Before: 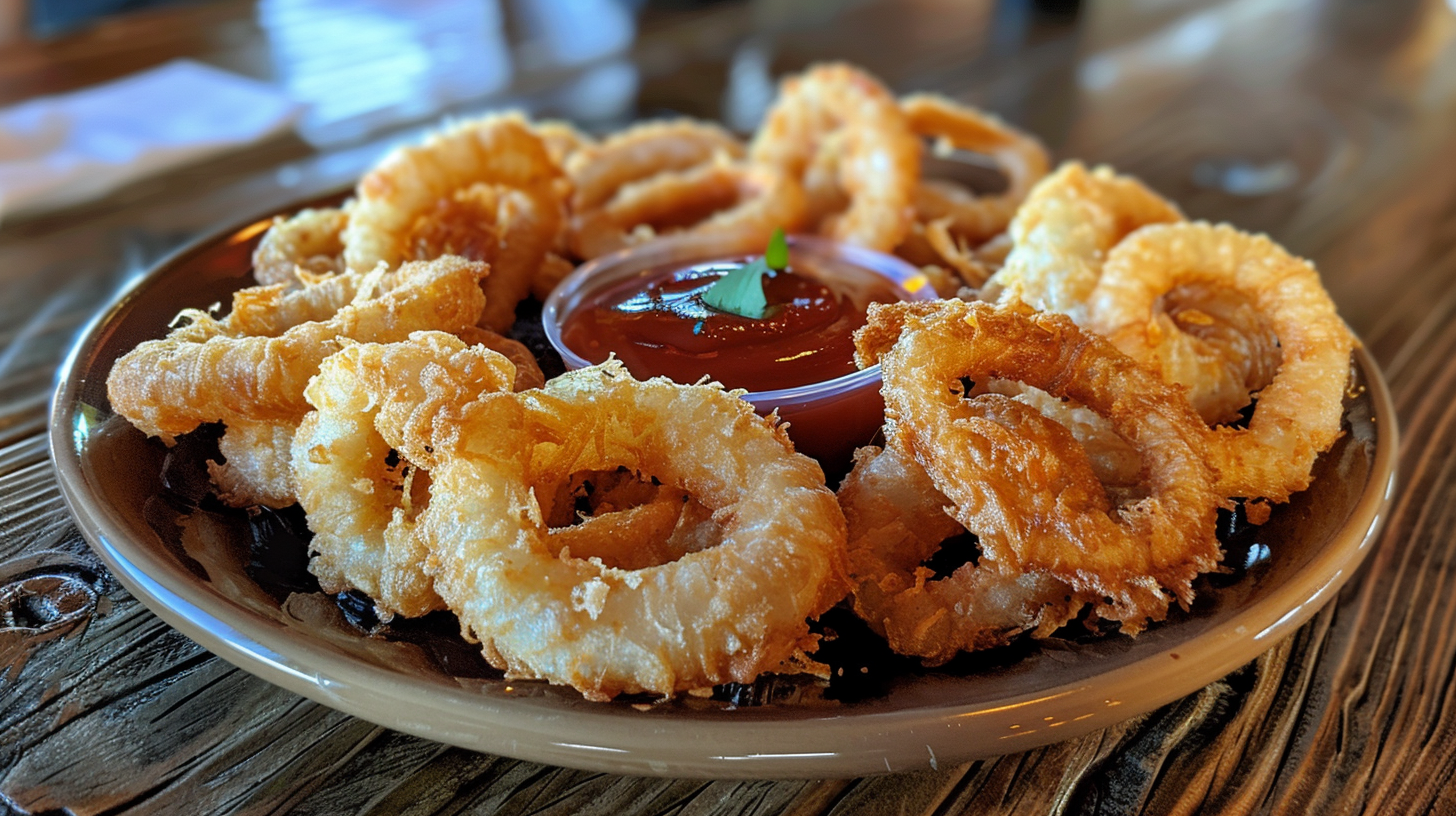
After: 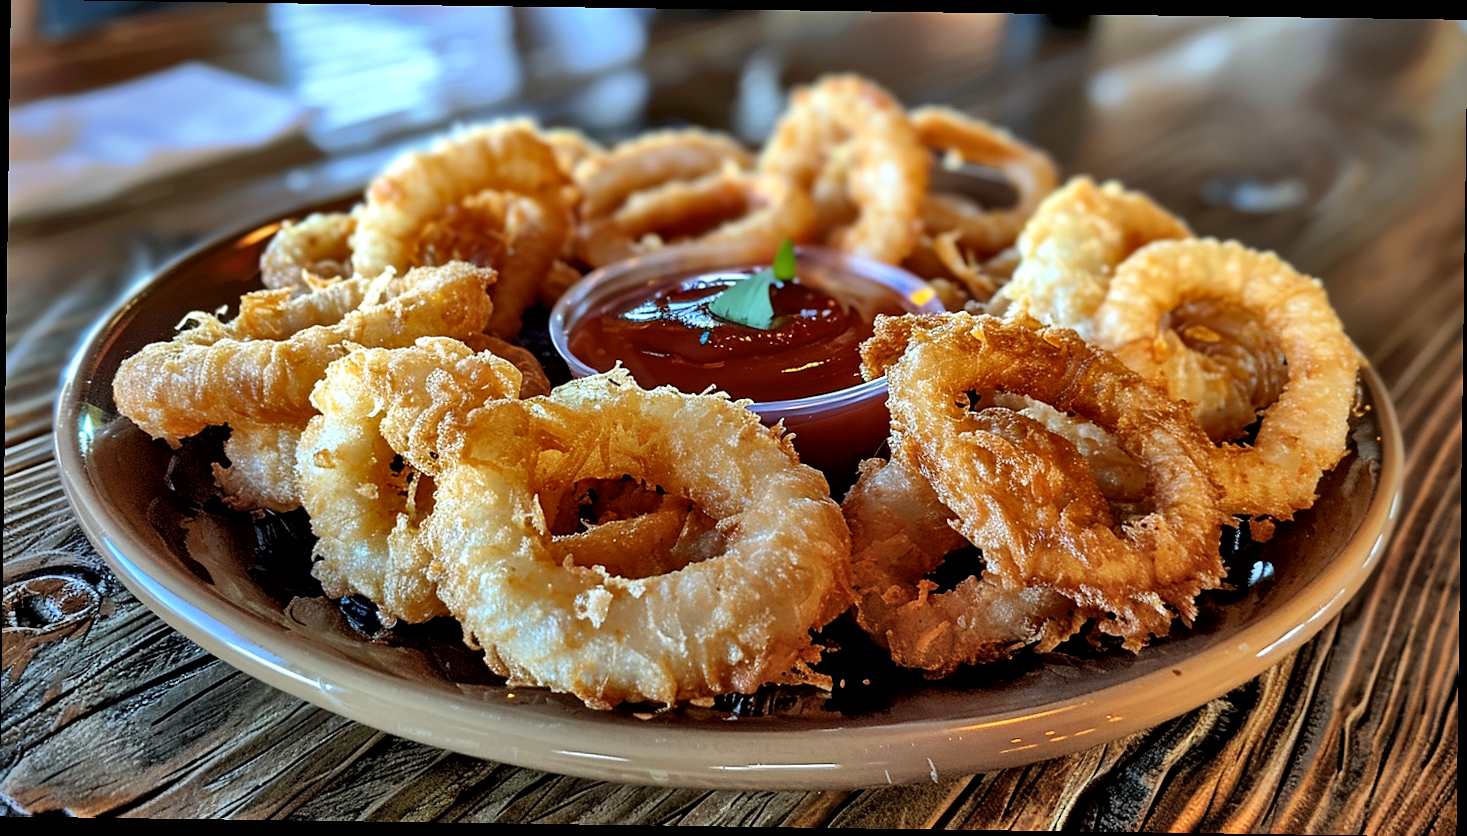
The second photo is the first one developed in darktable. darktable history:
sharpen: radius 1.458, amount 0.398, threshold 1.271
base curve: preserve colors none
shadows and highlights: low approximation 0.01, soften with gaussian
rotate and perspective: rotation 0.8°, automatic cropping off
vignetting: brightness -0.629, saturation -0.007, center (-0.028, 0.239)
exposure: compensate highlight preservation false
local contrast: mode bilateral grid, contrast 20, coarseness 50, detail 171%, midtone range 0.2
tone equalizer: on, module defaults
